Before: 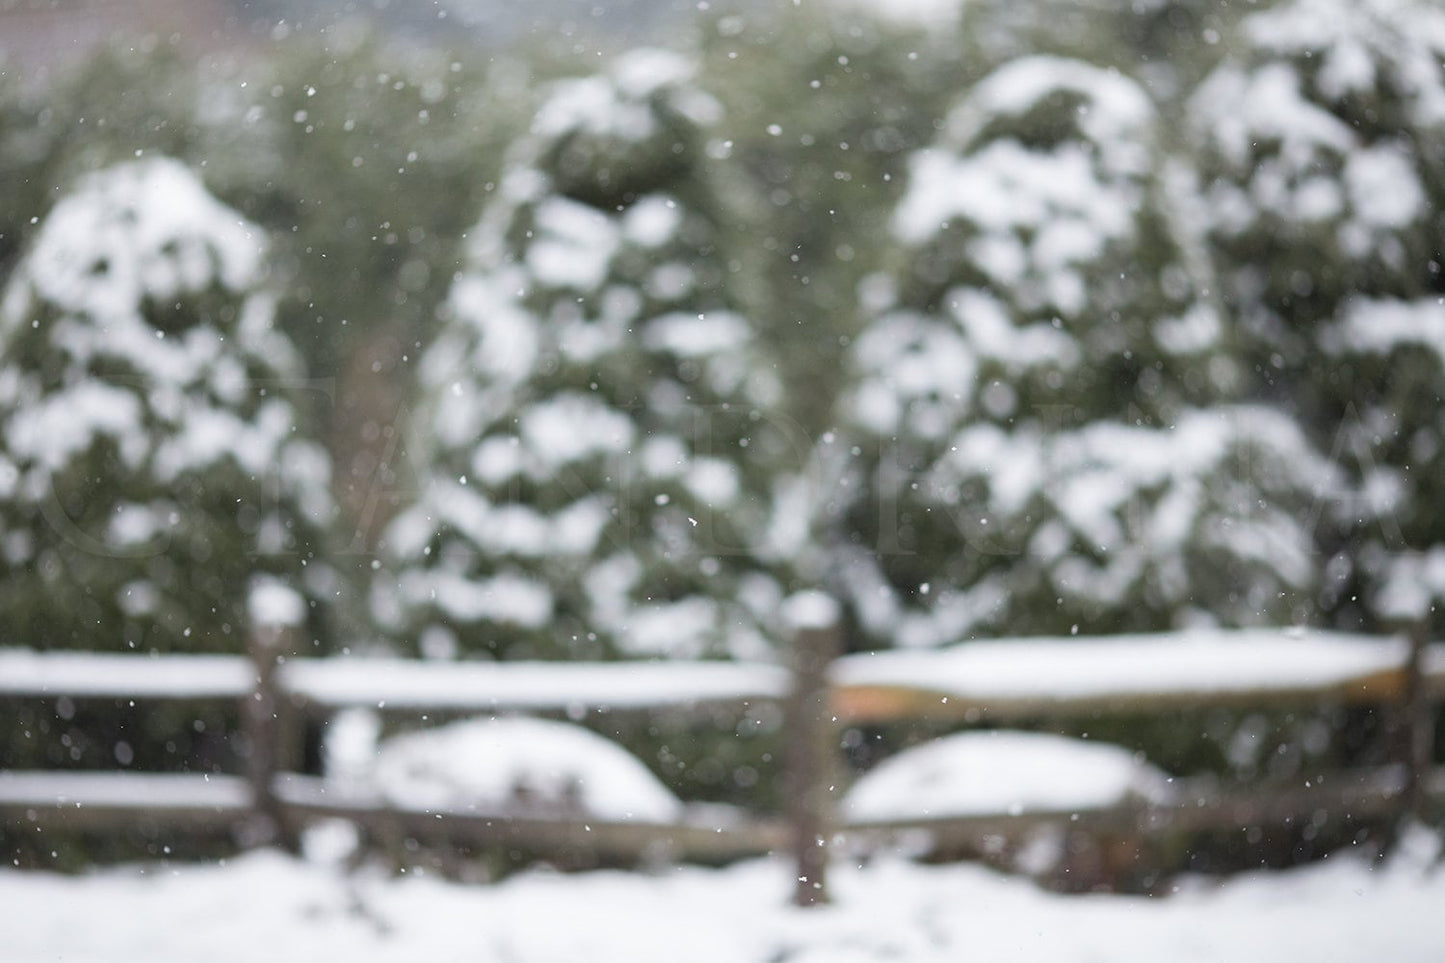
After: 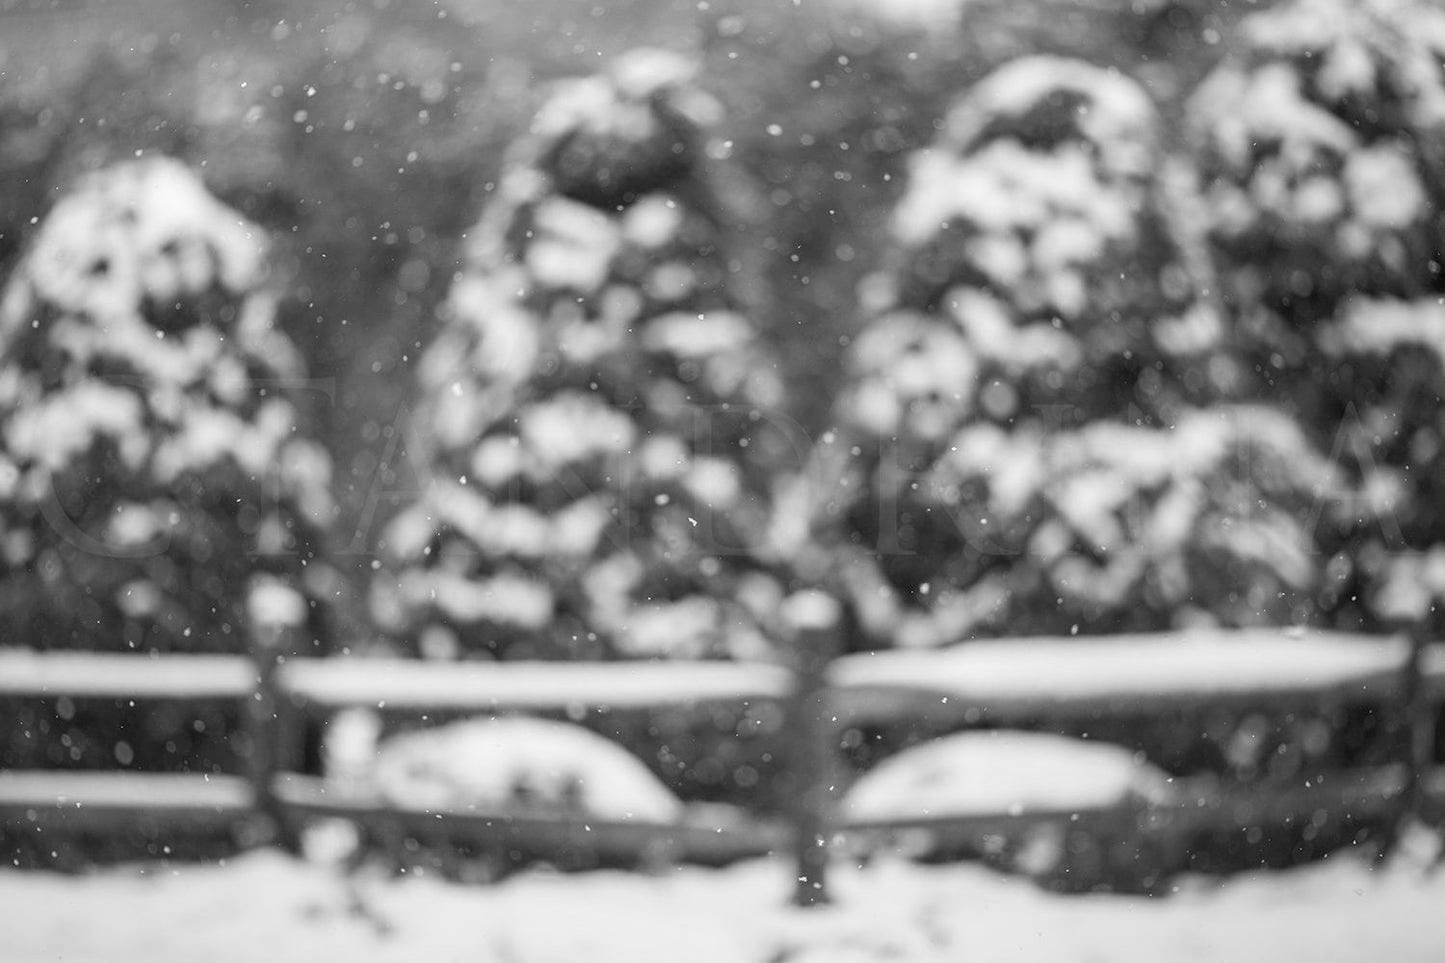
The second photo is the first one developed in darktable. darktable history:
monochrome: a 73.58, b 64.21
local contrast: detail 130%
